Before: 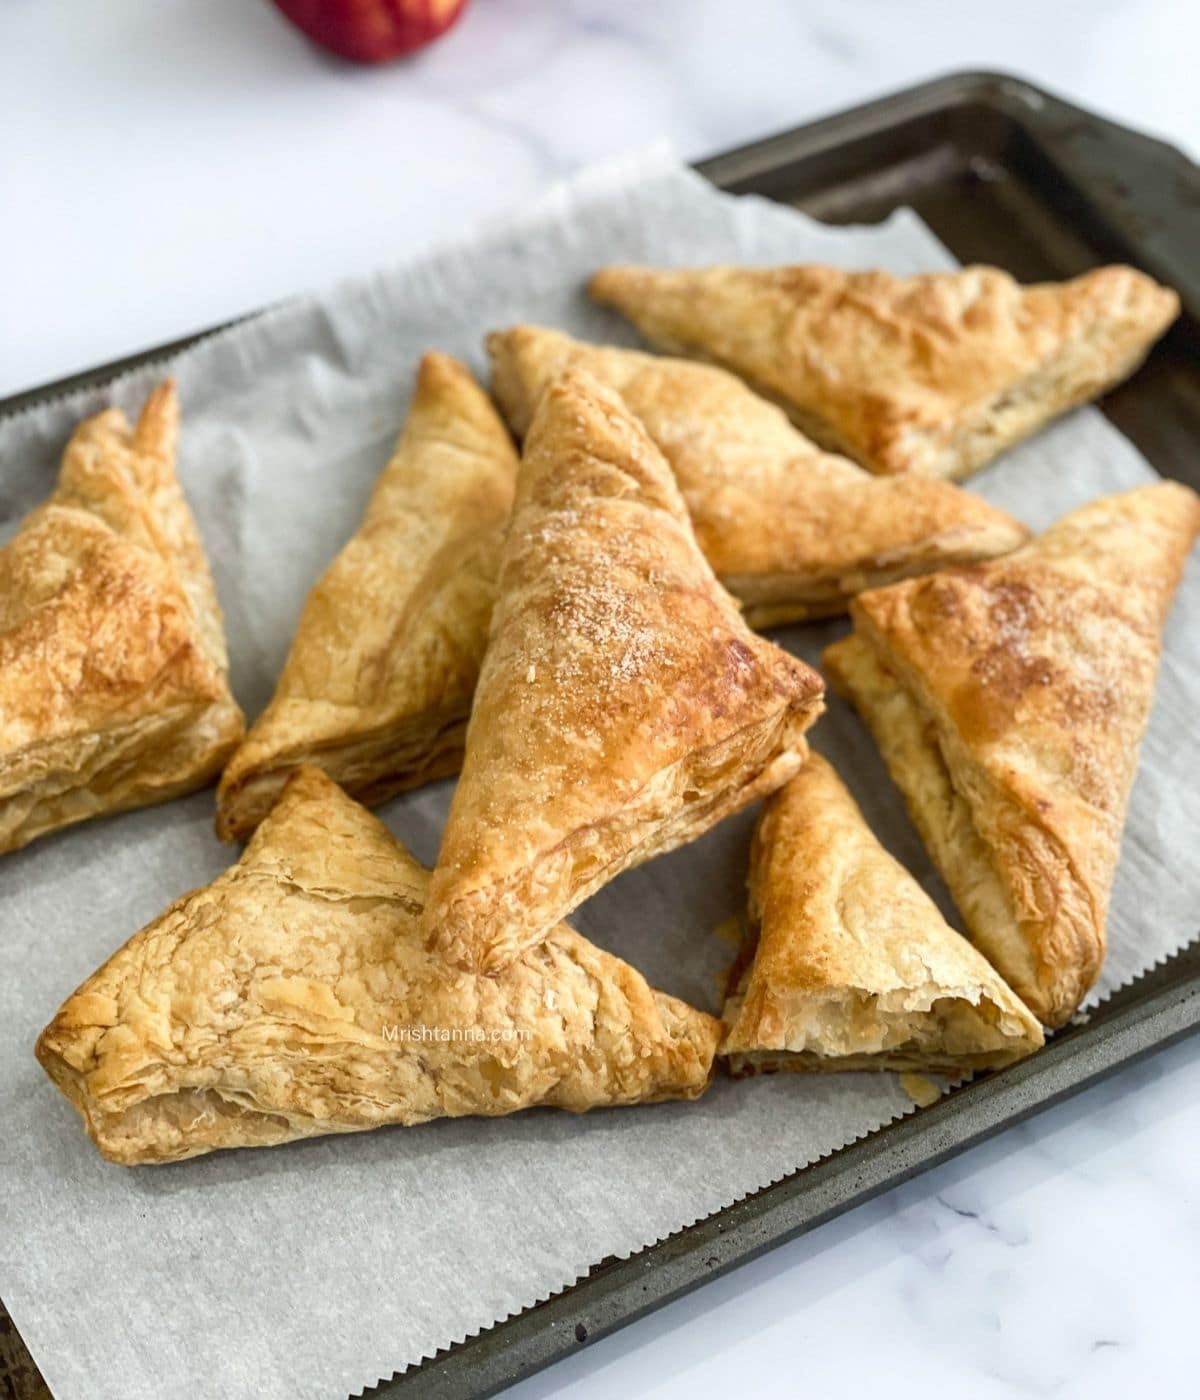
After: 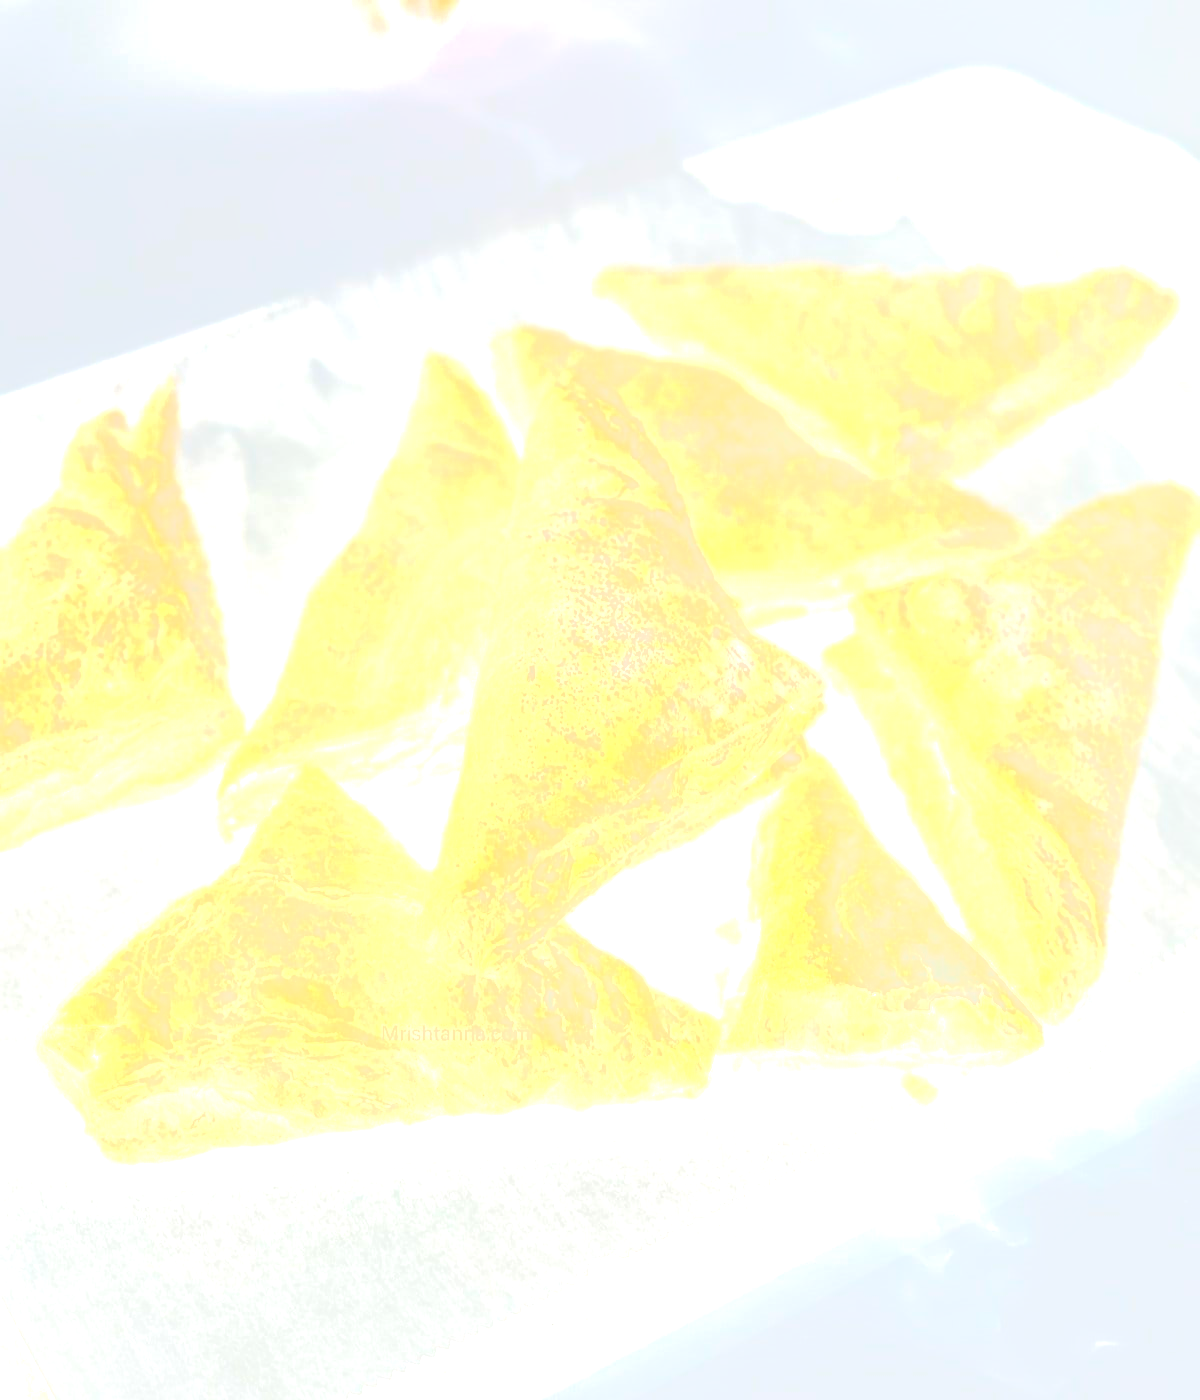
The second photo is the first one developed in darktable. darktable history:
levels: levels [0.036, 0.364, 0.827]
local contrast: highlights 20%, shadows 30%, detail 200%, midtone range 0.2
bloom: size 85%, threshold 5%, strength 85%
